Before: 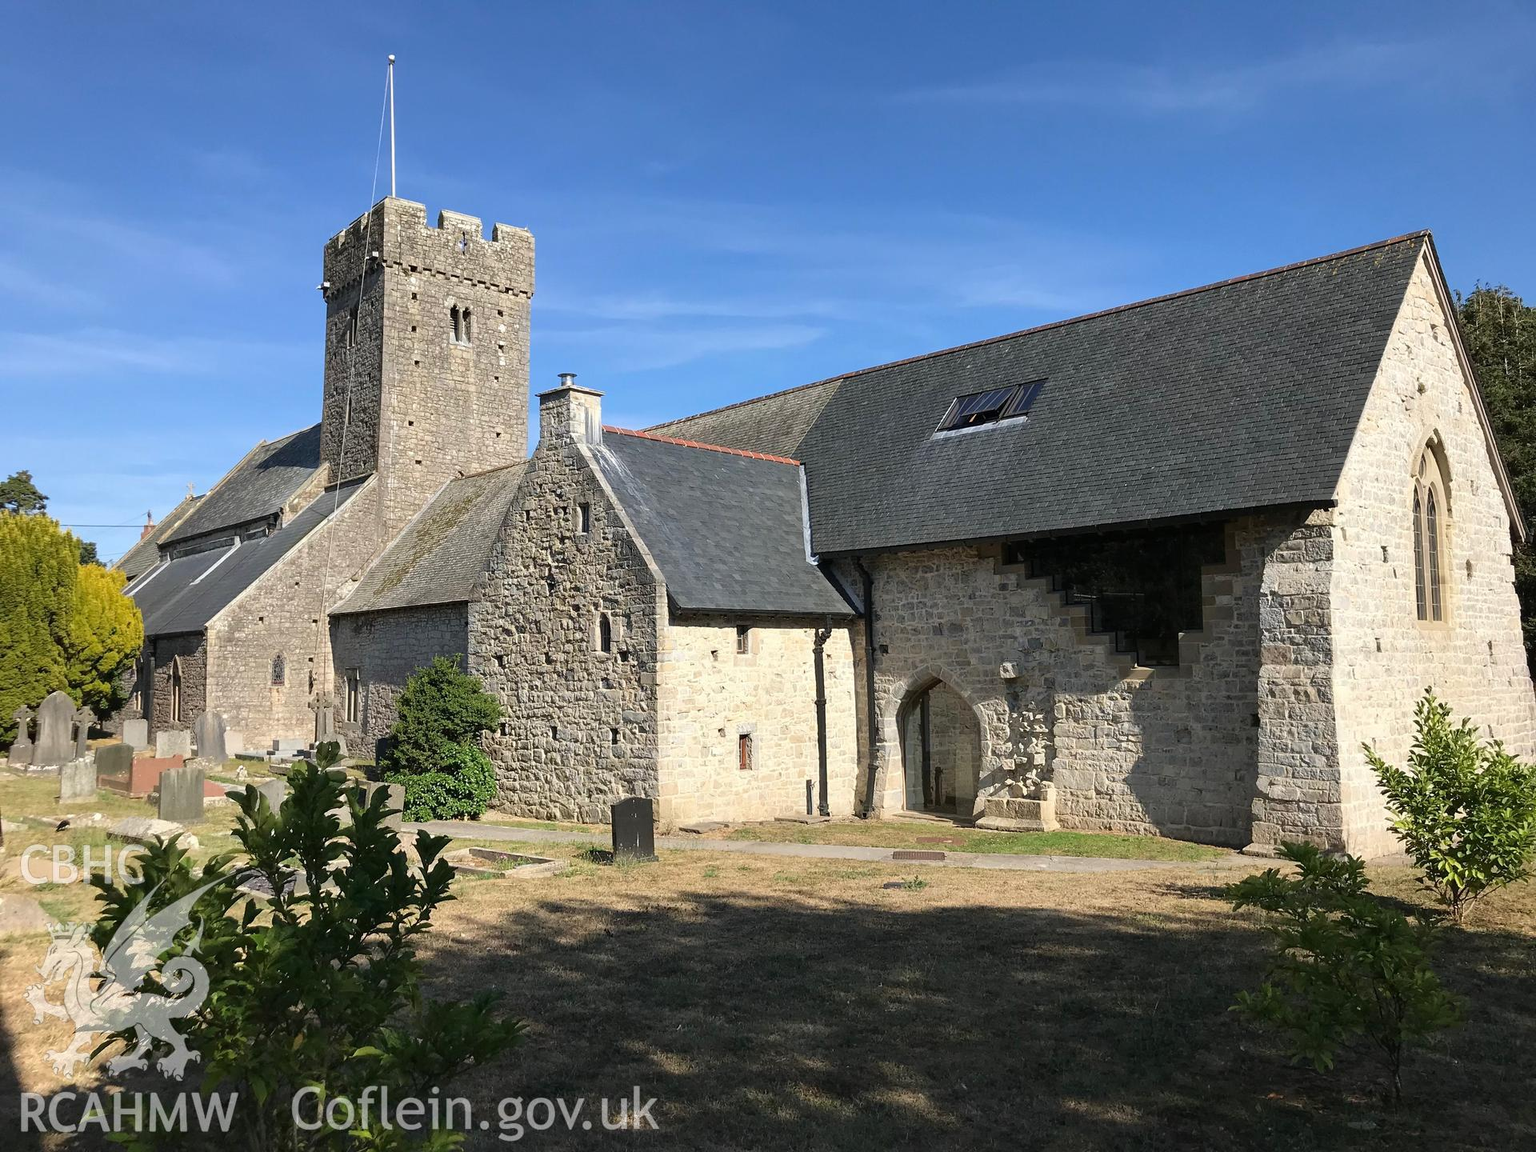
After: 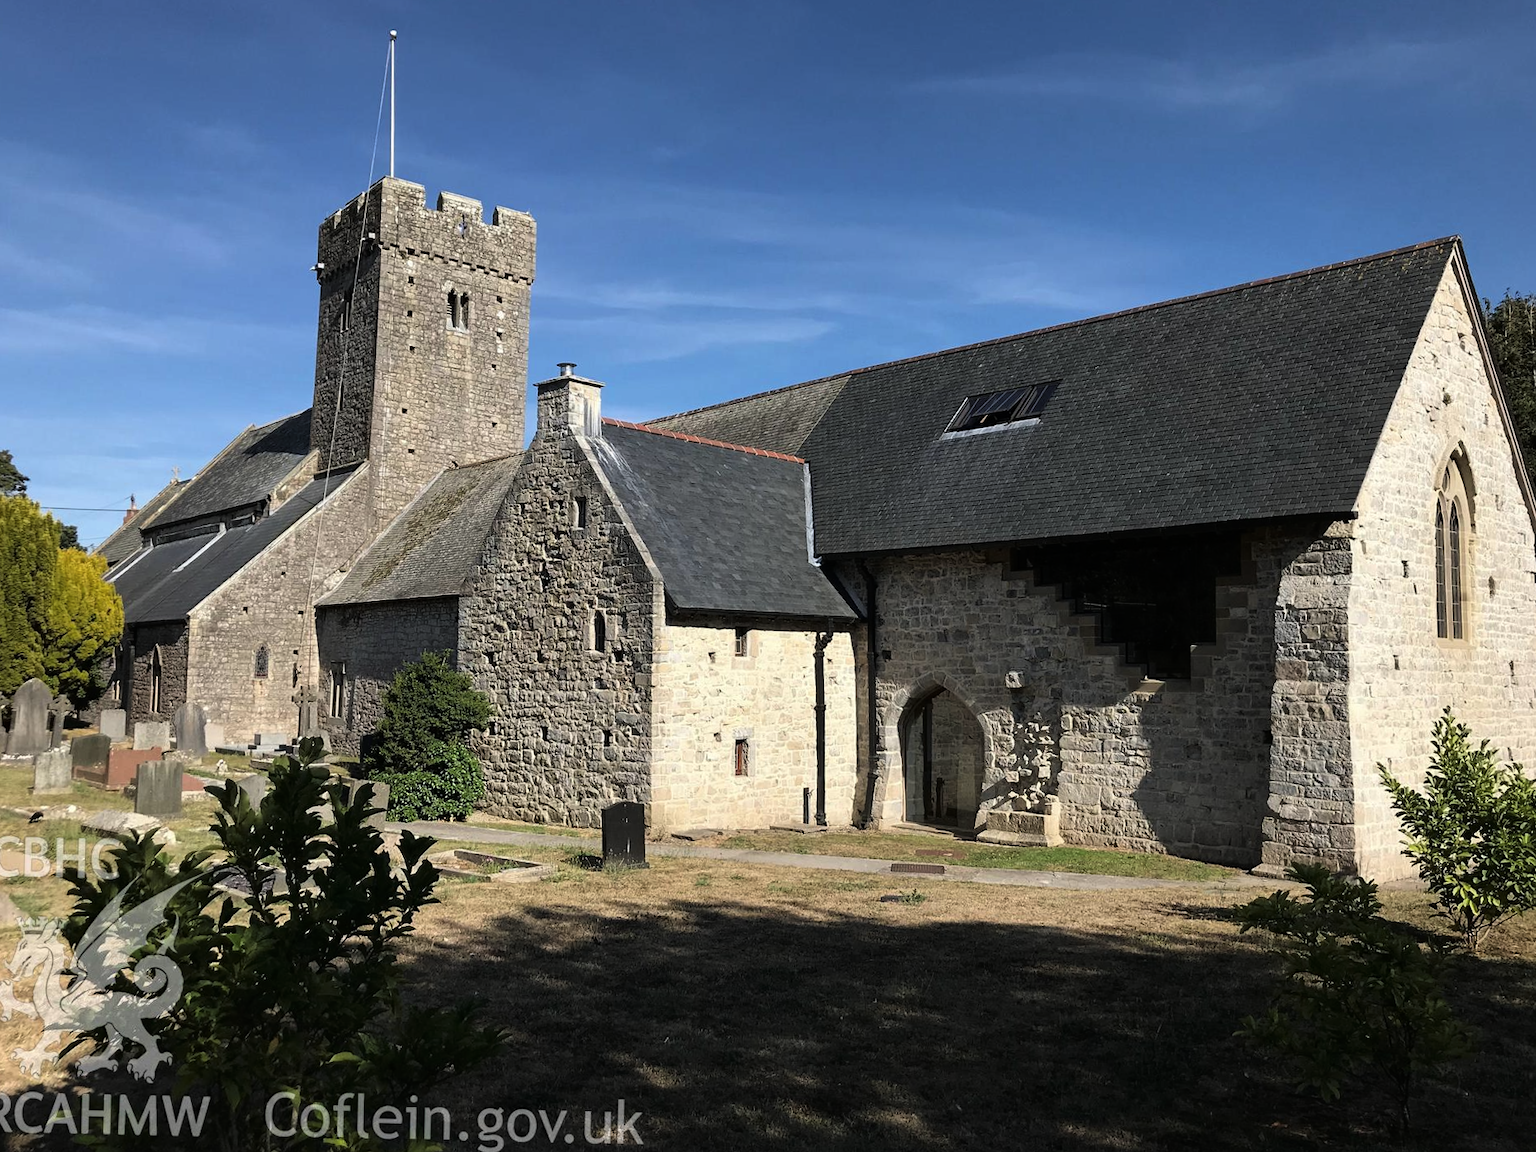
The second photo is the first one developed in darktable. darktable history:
crop and rotate: angle -1.33°
tone curve: curves: ch0 [(0, 0) (0.153, 0.06) (1, 1)], color space Lab, linked channels, preserve colors none
